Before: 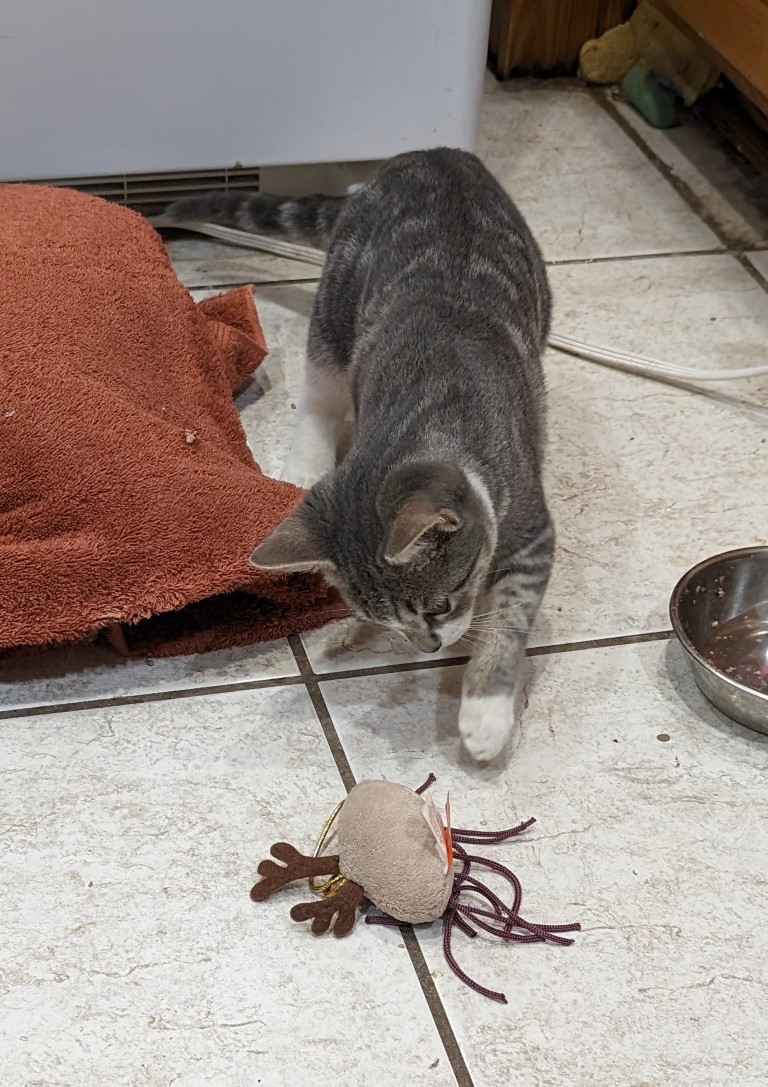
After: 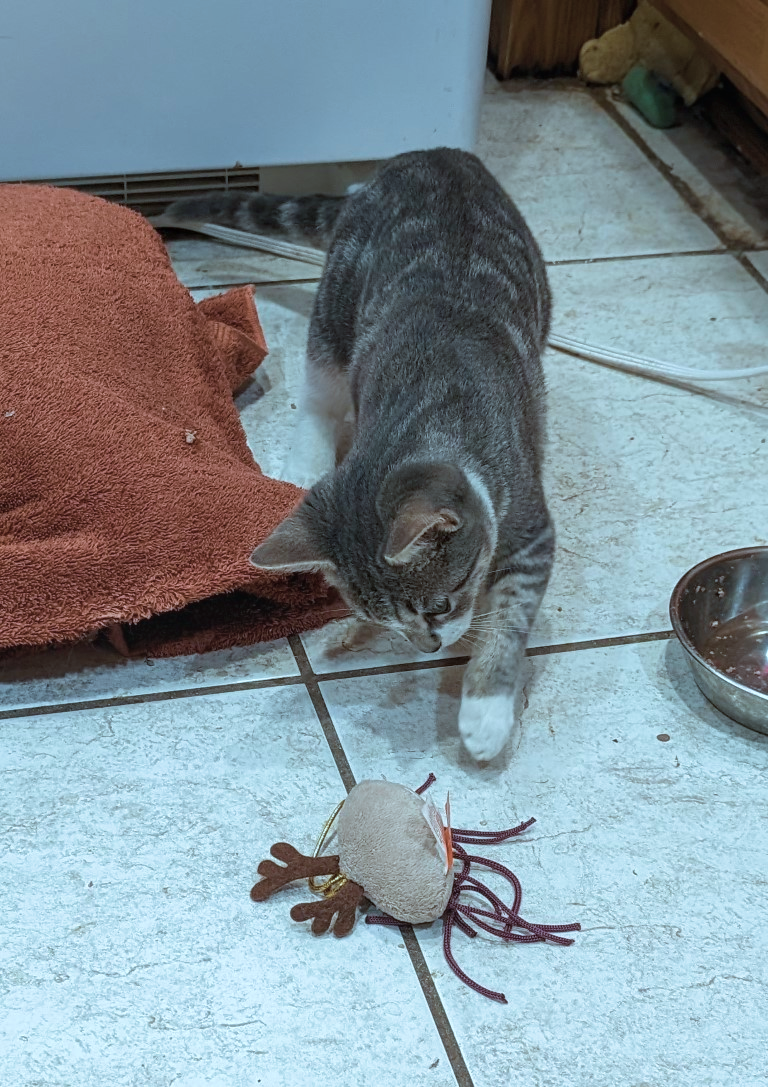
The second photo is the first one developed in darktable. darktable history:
velvia: strength 56.01%
color correction: highlights a* -12.2, highlights b* -17.93, saturation 0.701
local contrast: detail 110%
